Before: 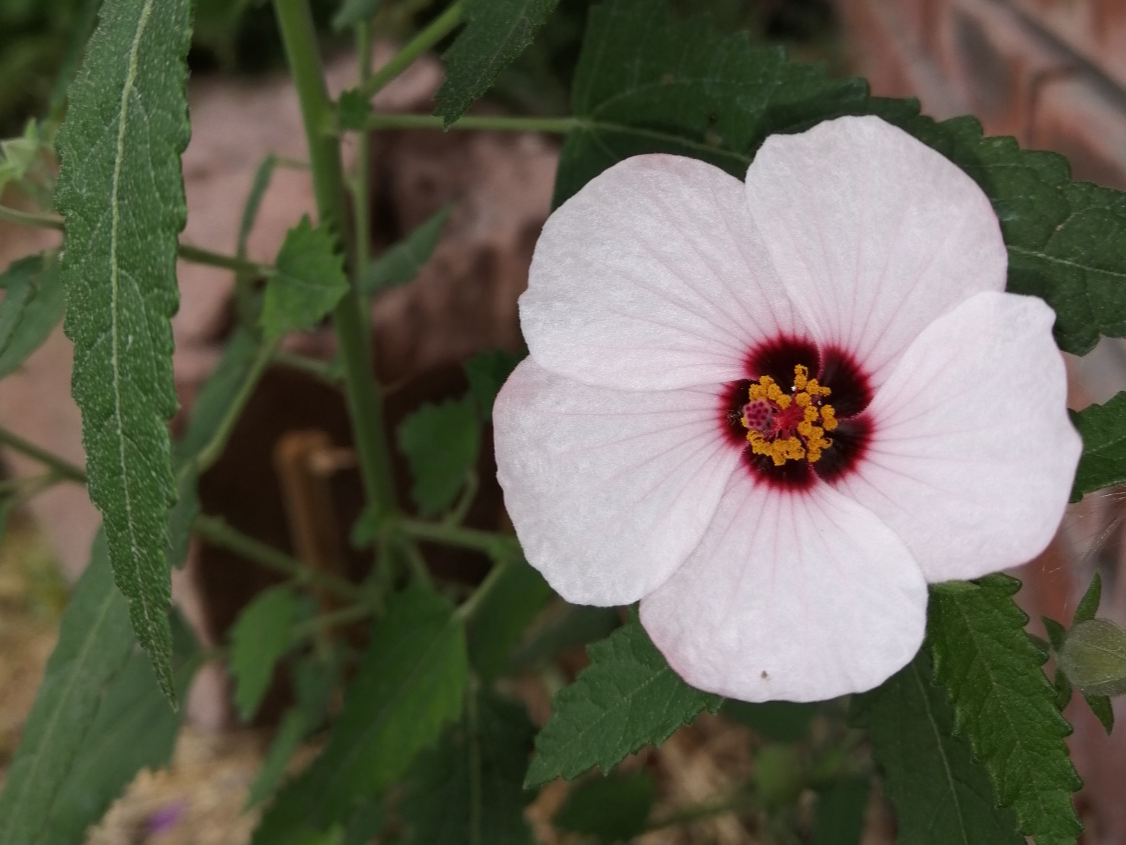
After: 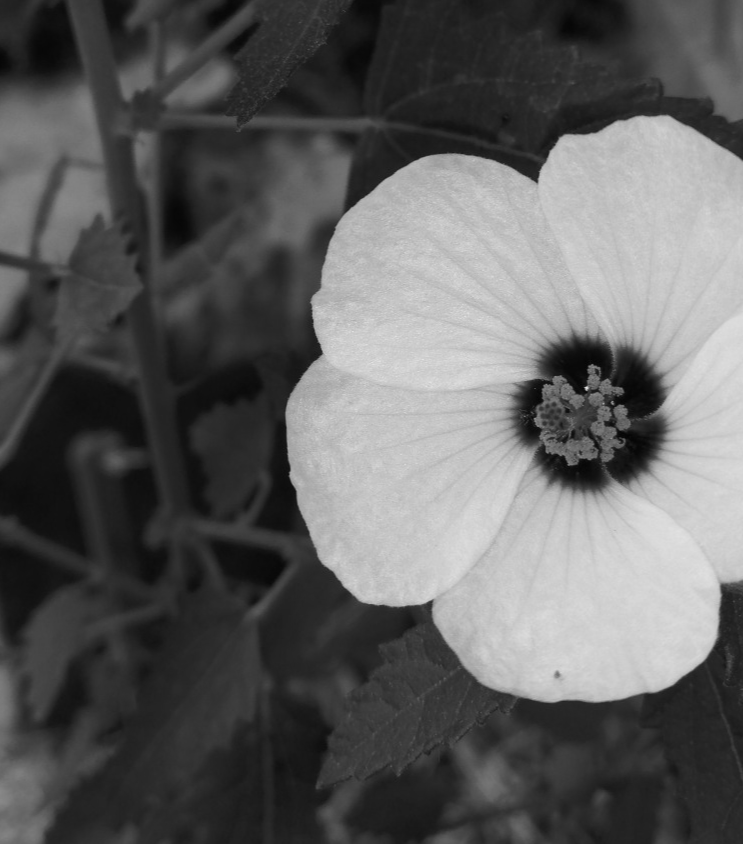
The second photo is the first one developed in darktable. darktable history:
crop and rotate: left 18.442%, right 15.508%
color calibration: output gray [0.21, 0.42, 0.37, 0], gray › normalize channels true, illuminant same as pipeline (D50), adaptation XYZ, x 0.346, y 0.359, gamut compression 0
